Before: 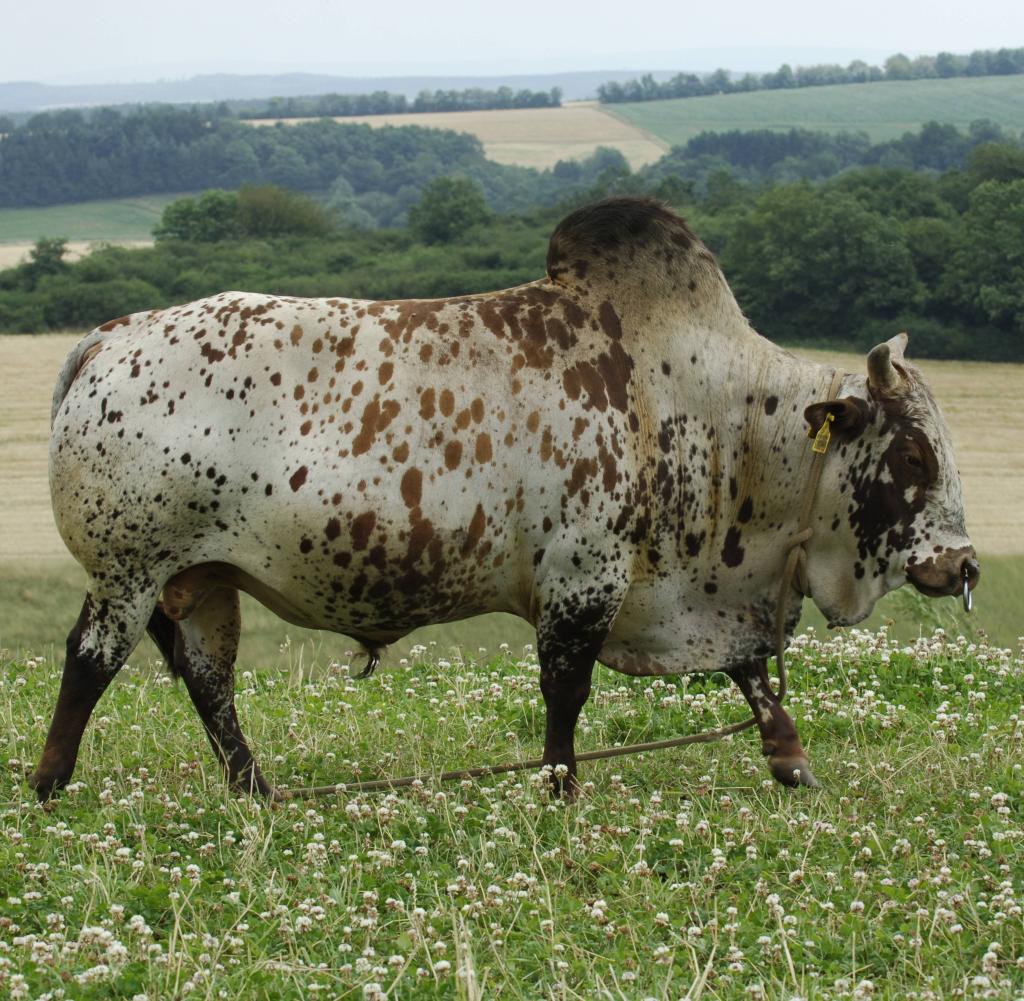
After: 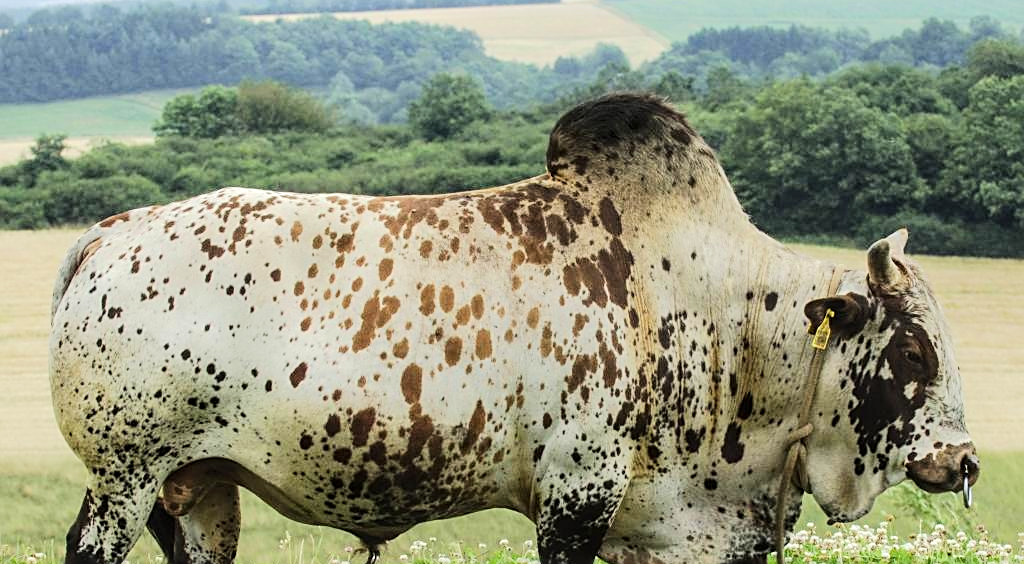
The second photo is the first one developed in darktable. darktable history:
crop and rotate: top 10.451%, bottom 33.167%
local contrast: on, module defaults
sharpen: on, module defaults
tone equalizer: -7 EV 0.163 EV, -6 EV 0.594 EV, -5 EV 1.13 EV, -4 EV 1.37 EV, -3 EV 1.15 EV, -2 EV 0.6 EV, -1 EV 0.154 EV, edges refinement/feathering 500, mask exposure compensation -1.57 EV, preserve details no
